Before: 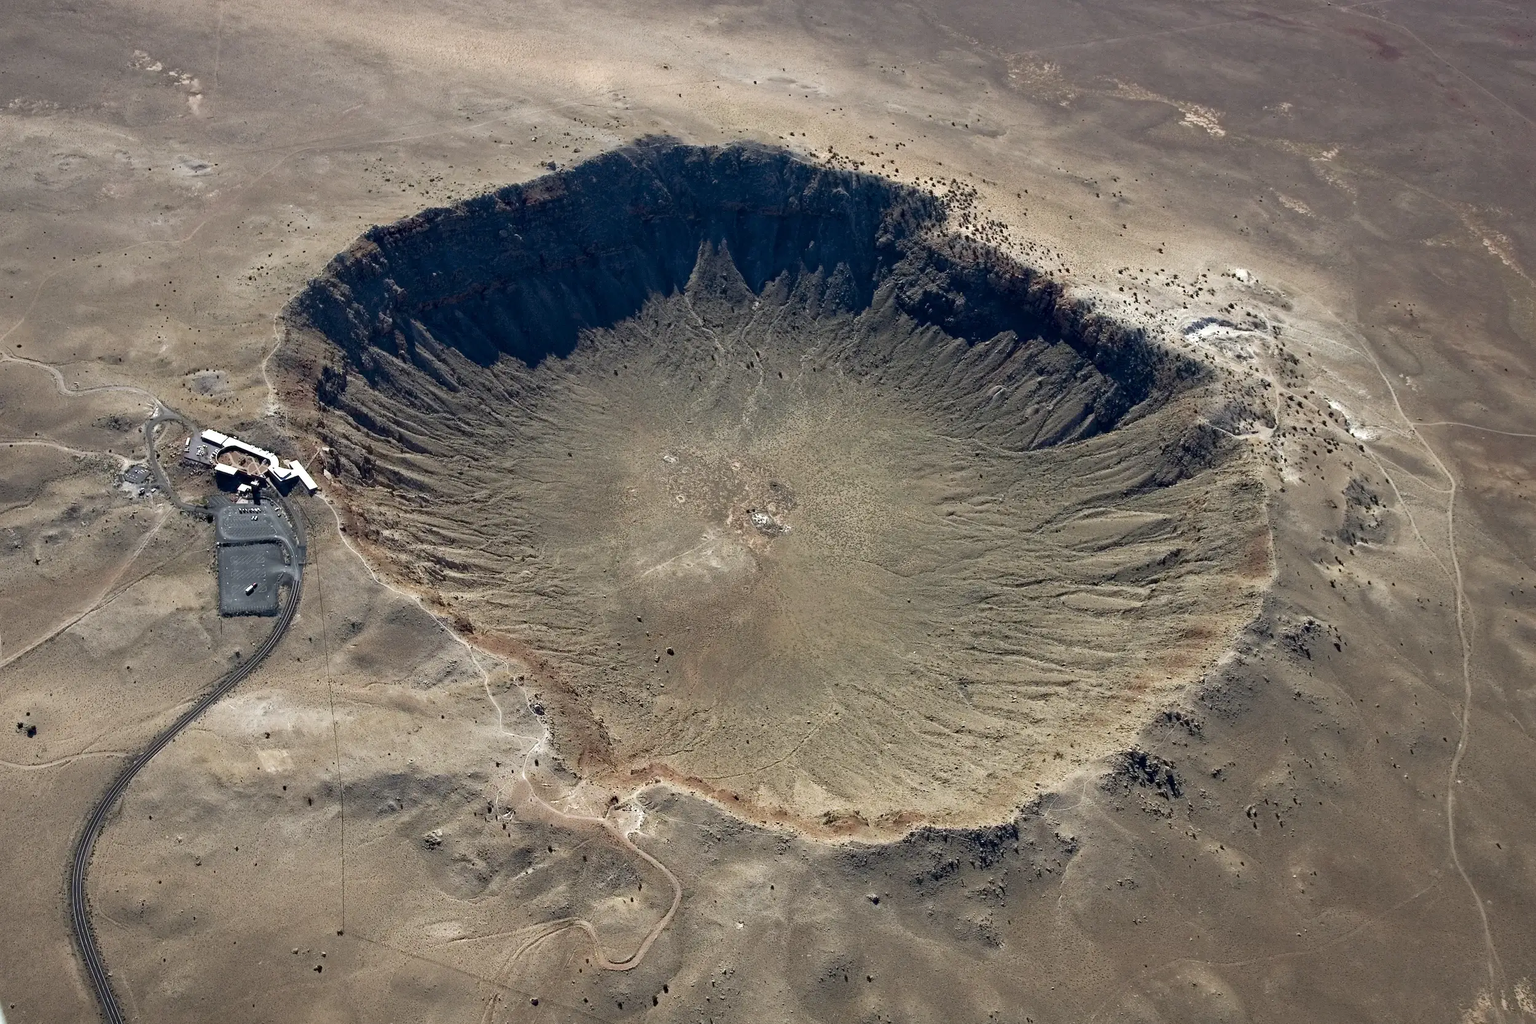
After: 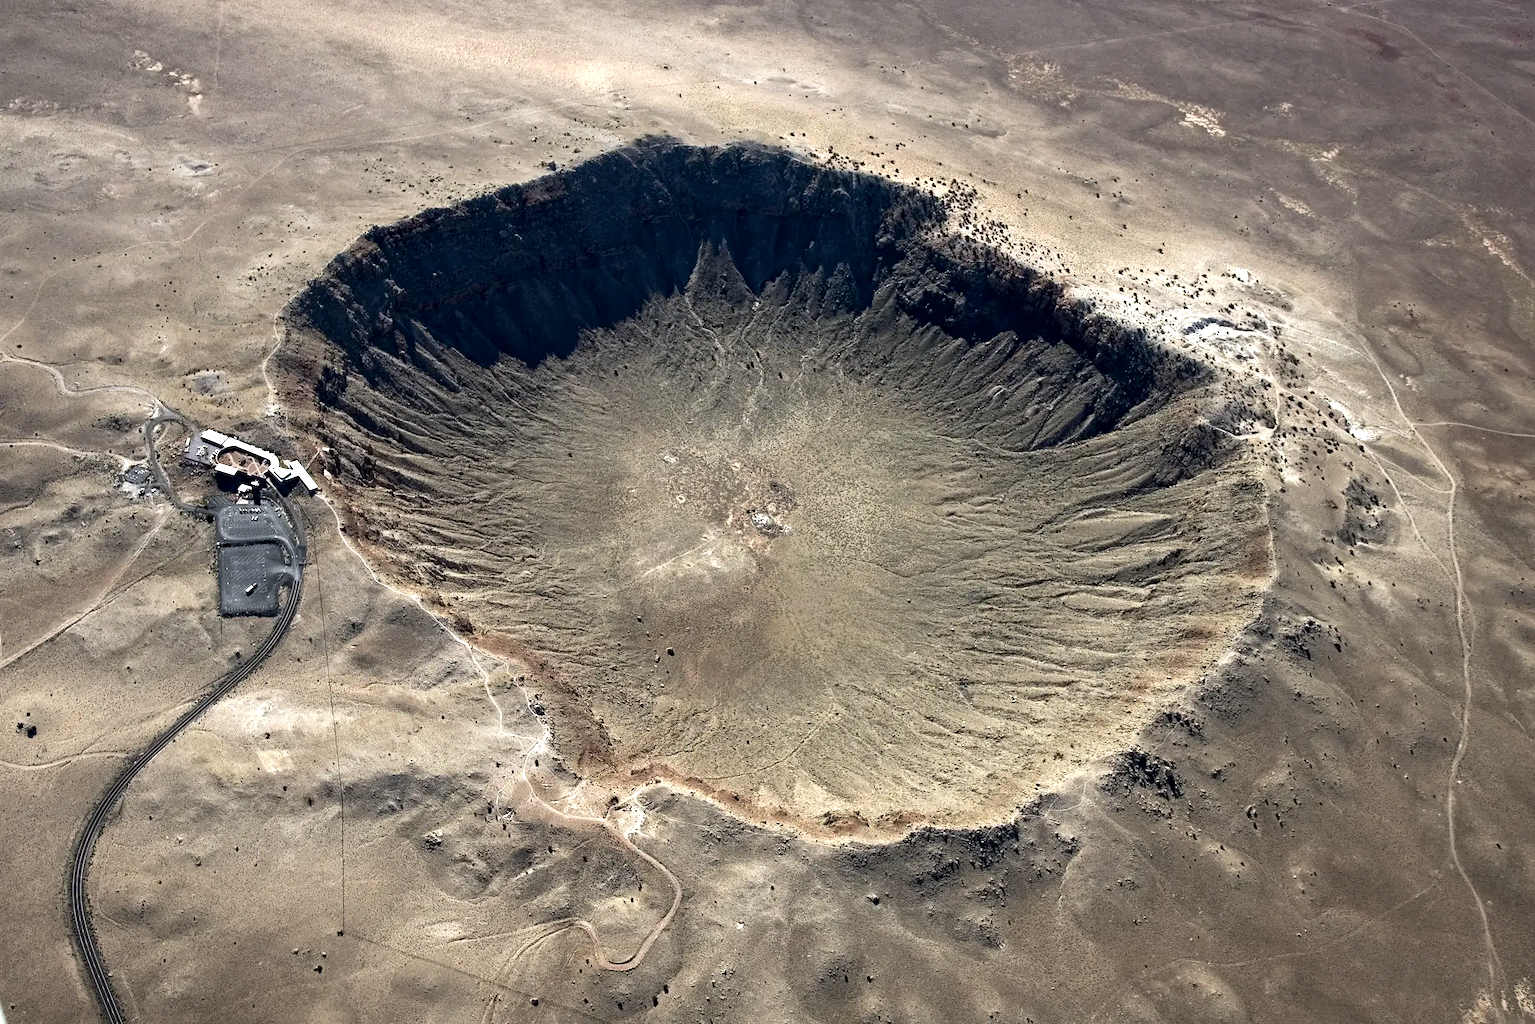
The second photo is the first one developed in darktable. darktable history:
local contrast: highlights 100%, shadows 100%, detail 120%, midtone range 0.2
tone equalizer: -8 EV -0.75 EV, -7 EV -0.7 EV, -6 EV -0.6 EV, -5 EV -0.4 EV, -3 EV 0.4 EV, -2 EV 0.6 EV, -1 EV 0.7 EV, +0 EV 0.75 EV, edges refinement/feathering 500, mask exposure compensation -1.57 EV, preserve details no
